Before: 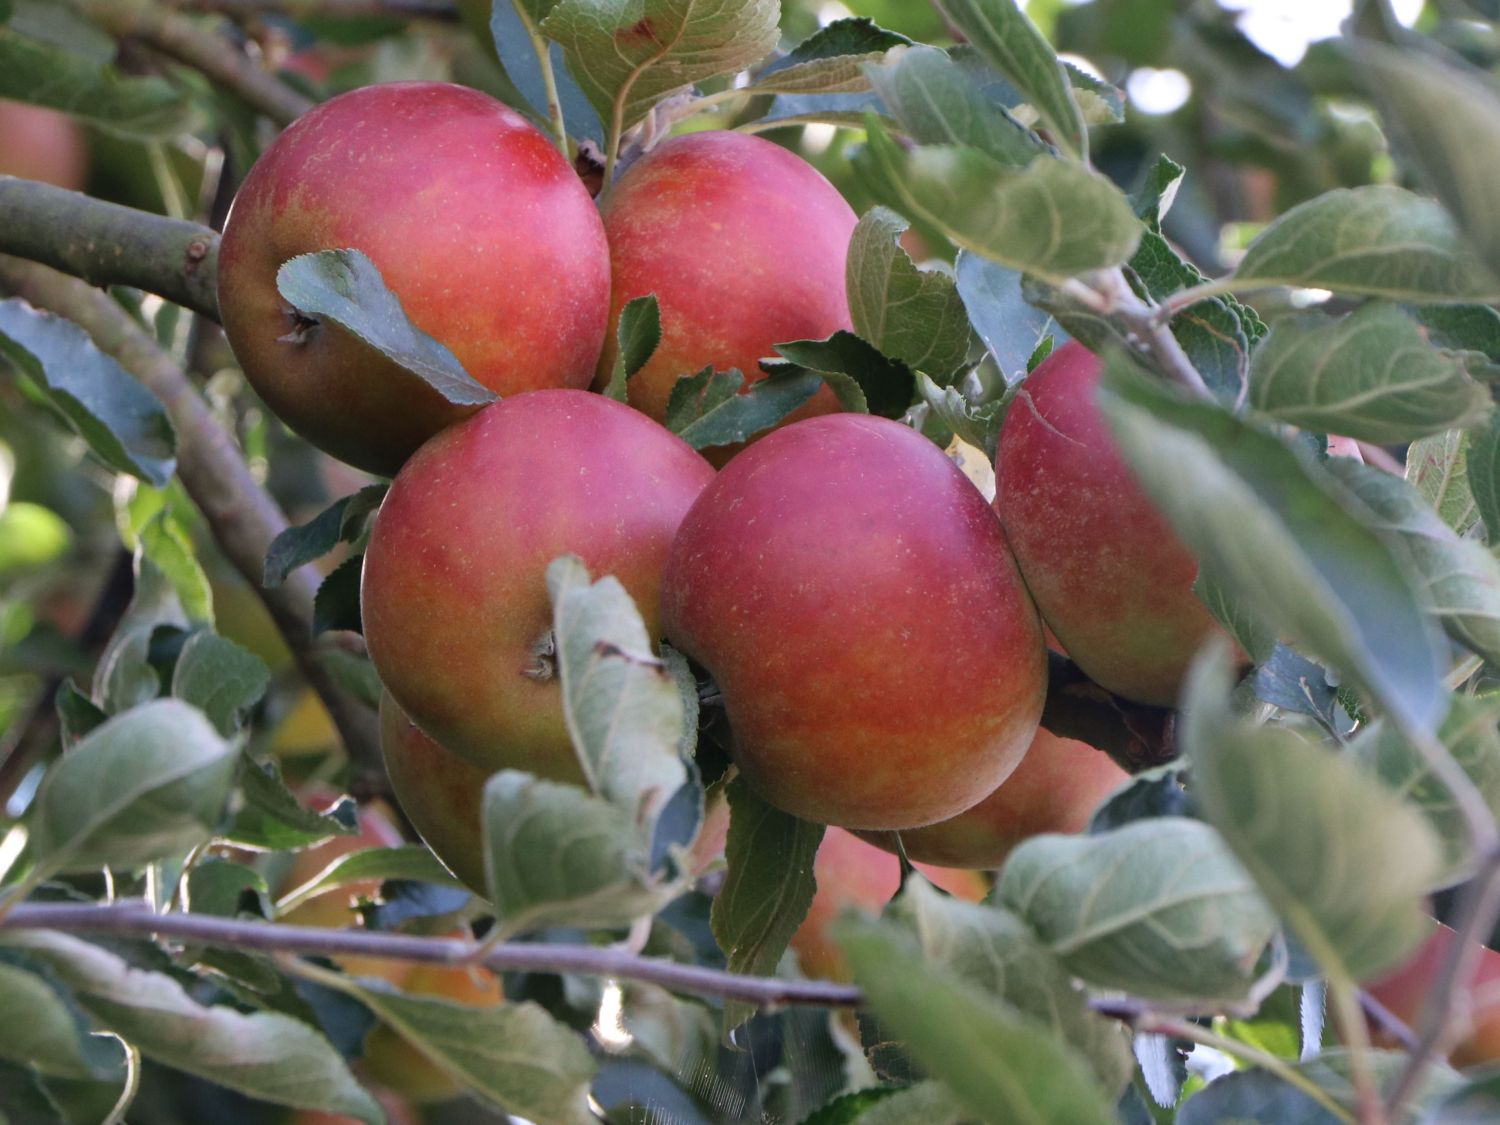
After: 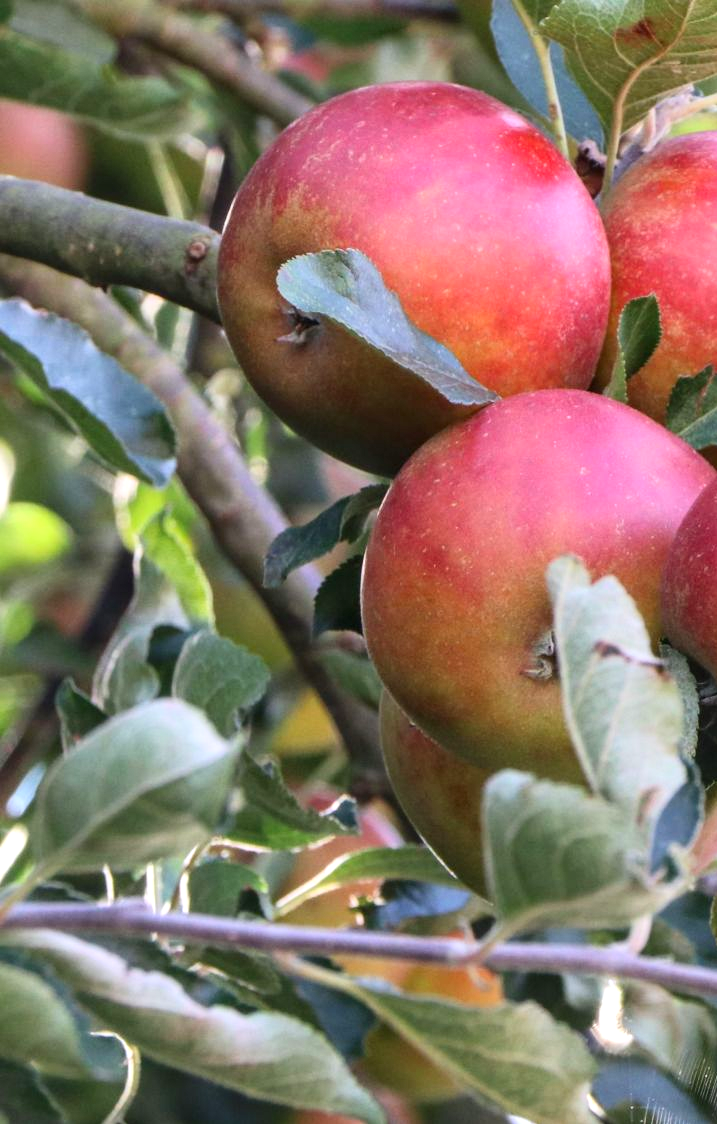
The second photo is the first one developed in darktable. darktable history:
crop and rotate: left 0.05%, right 52.13%
exposure: exposure 0.202 EV, compensate exposure bias true, compensate highlight preservation false
contrast brightness saturation: contrast 0.196, brightness 0.155, saturation 0.226
local contrast: on, module defaults
